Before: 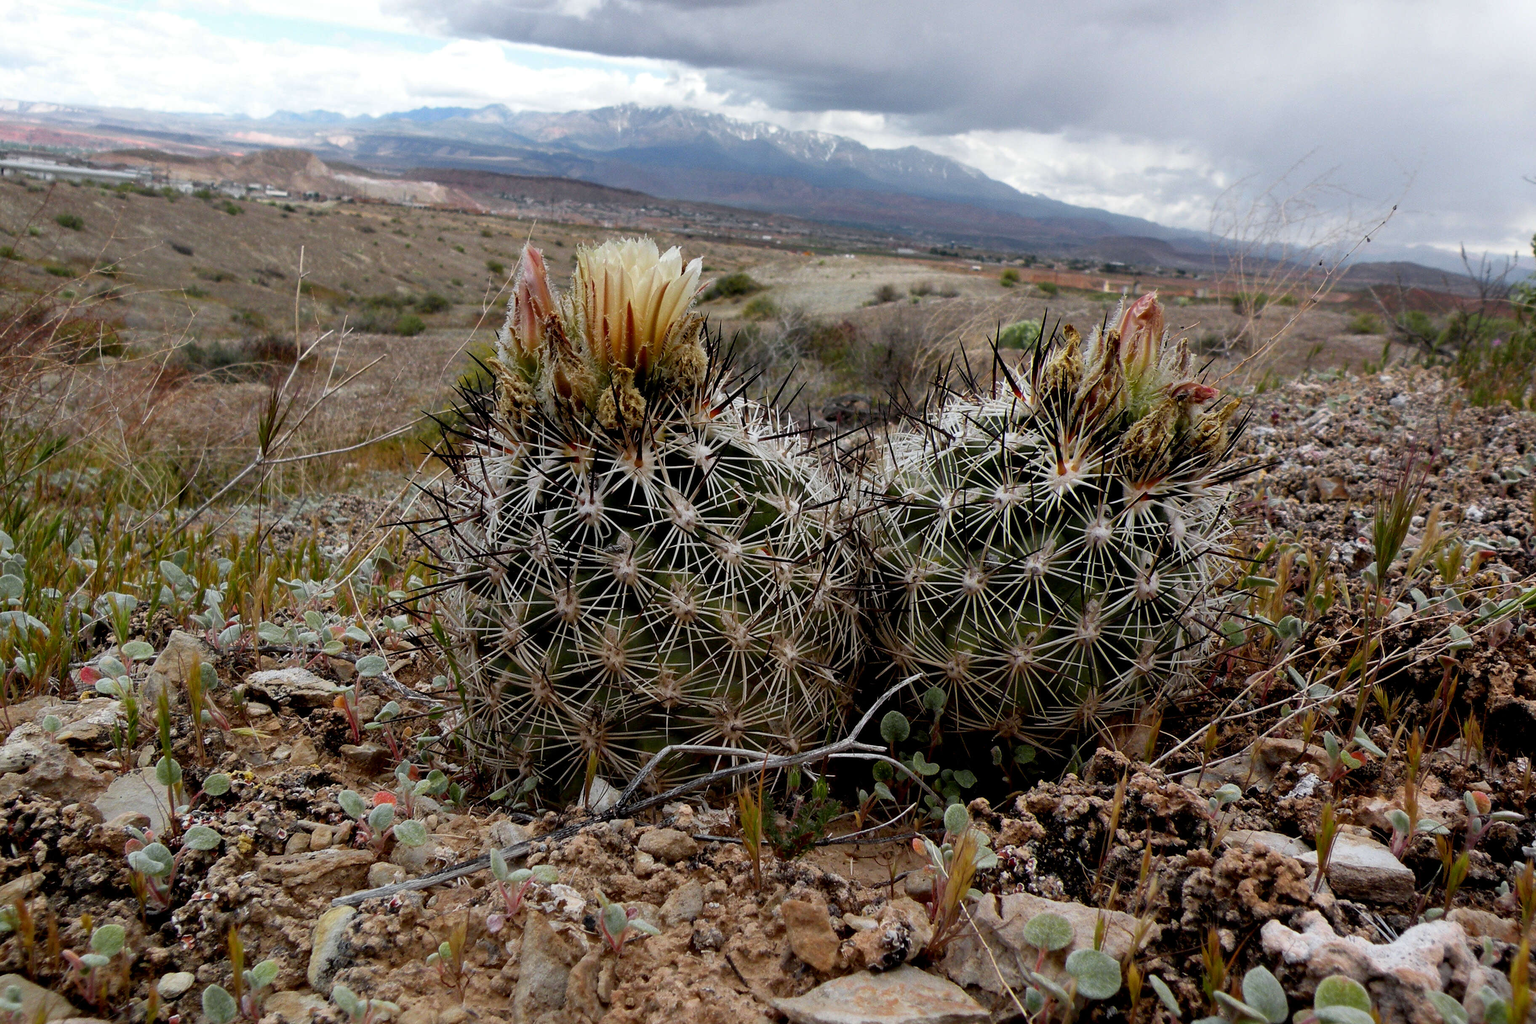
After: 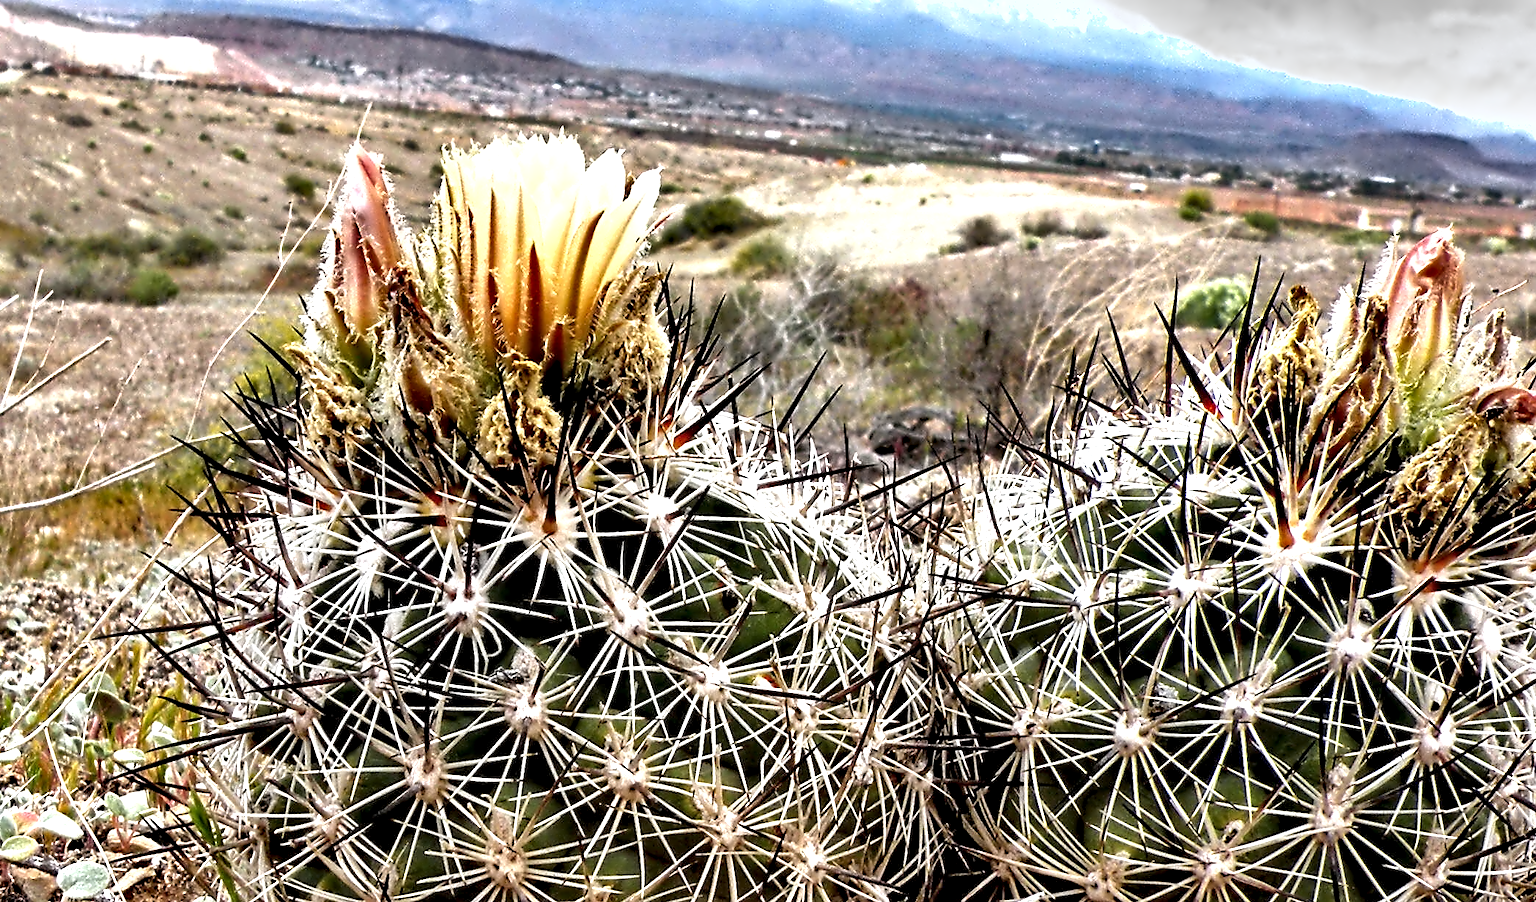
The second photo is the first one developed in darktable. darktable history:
exposure: black level correction 0, exposure 1.629 EV, compensate highlight preservation false
crop: left 21.027%, top 15.682%, right 21.494%, bottom 33.662%
shadows and highlights: shadows 58.18, soften with gaussian
contrast equalizer: y [[0.5, 0.542, 0.583, 0.625, 0.667, 0.708], [0.5 ×6], [0.5 ×6], [0, 0.033, 0.067, 0.1, 0.133, 0.167], [0, 0.05, 0.1, 0.15, 0.2, 0.25]]
